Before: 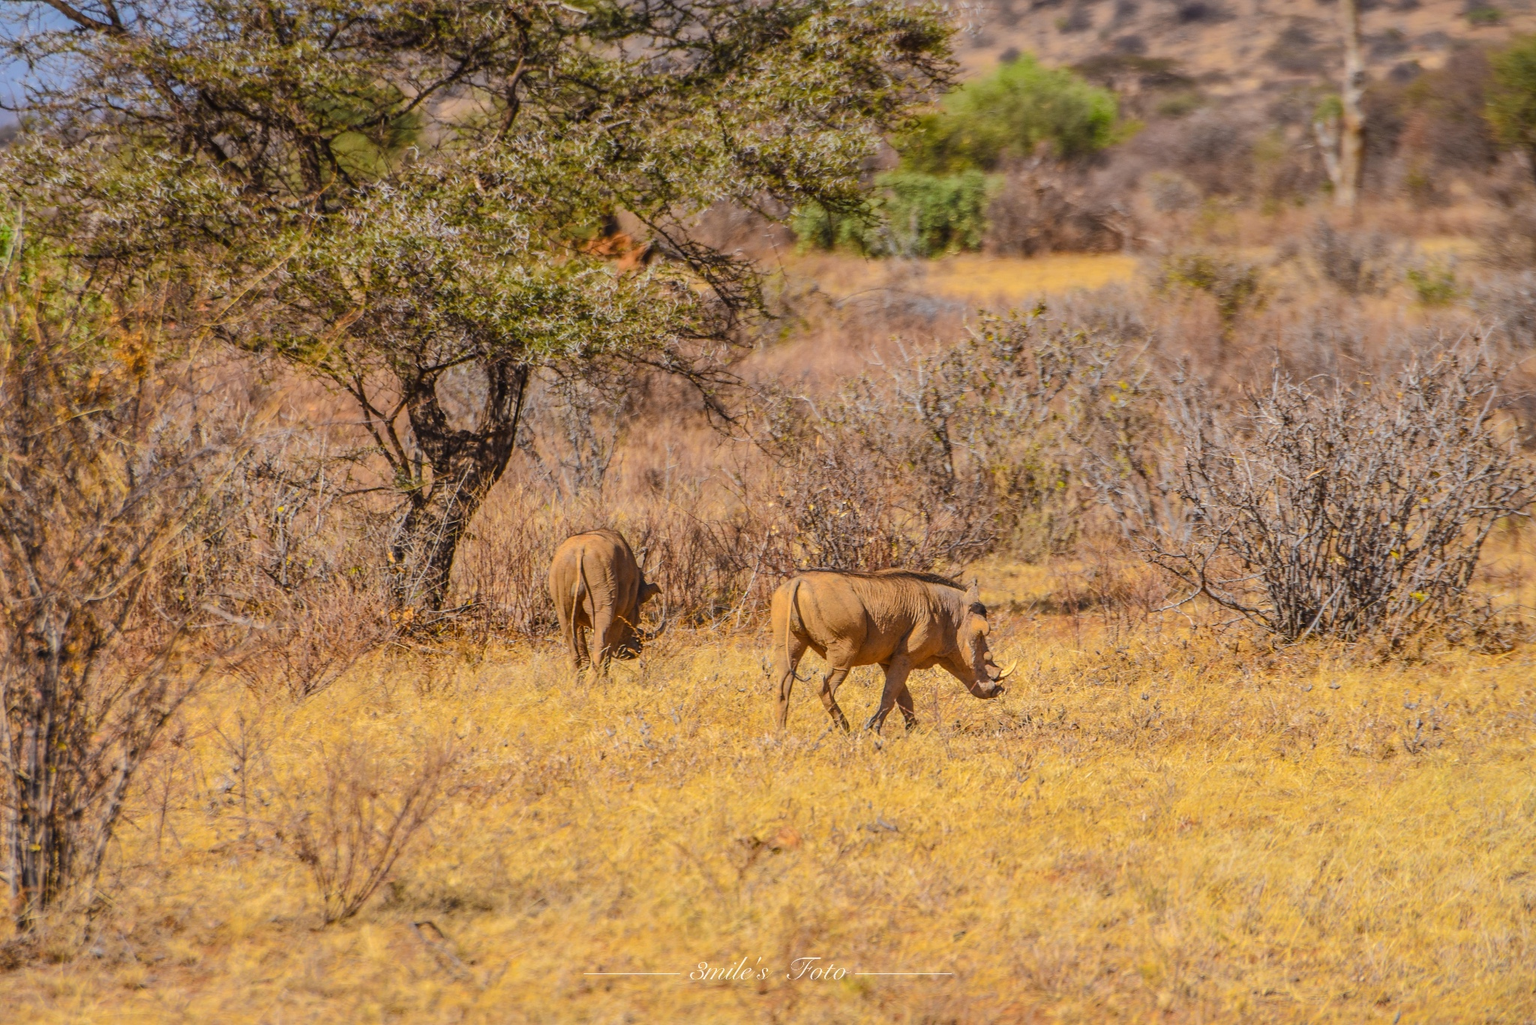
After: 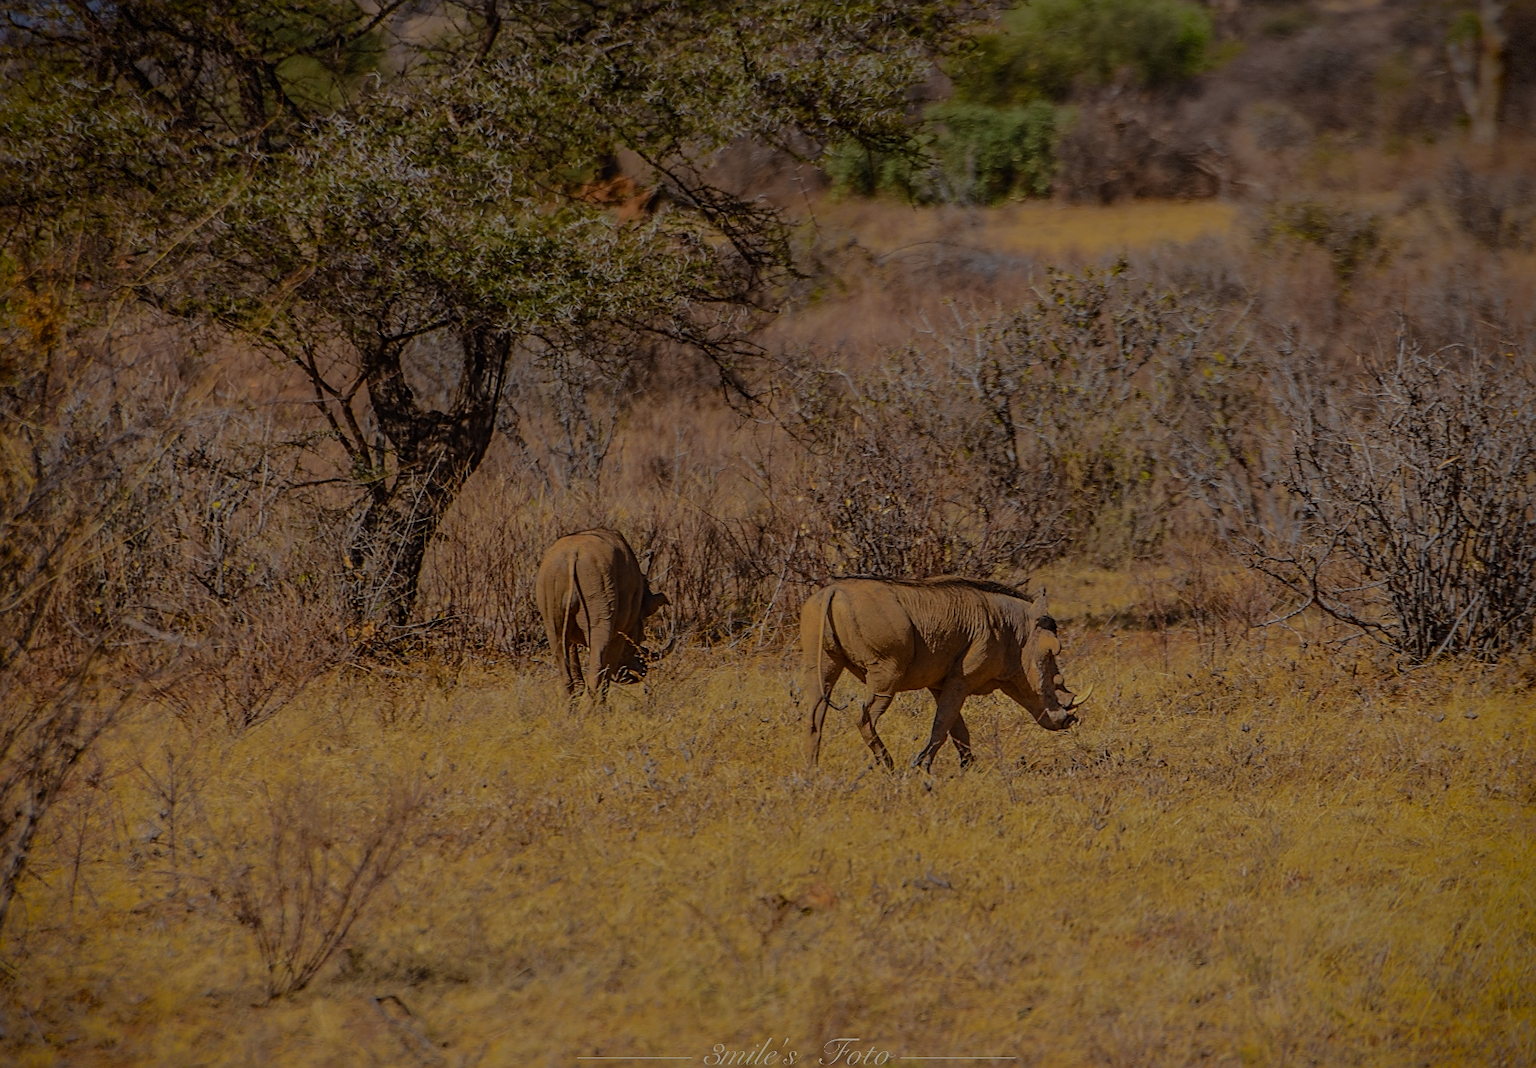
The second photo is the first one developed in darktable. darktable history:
sharpen: on, module defaults
vignetting: saturation 0.367, dithering 8-bit output
tone equalizer: -8 EV -1.96 EV, -7 EV -1.97 EV, -6 EV -1.98 EV, -5 EV -1.96 EV, -4 EV -1.99 EV, -3 EV -2 EV, -2 EV -1.98 EV, -1 EV -1.61 EV, +0 EV -1.98 EV
crop: left 6.446%, top 8.39%, right 9.532%, bottom 4.059%
